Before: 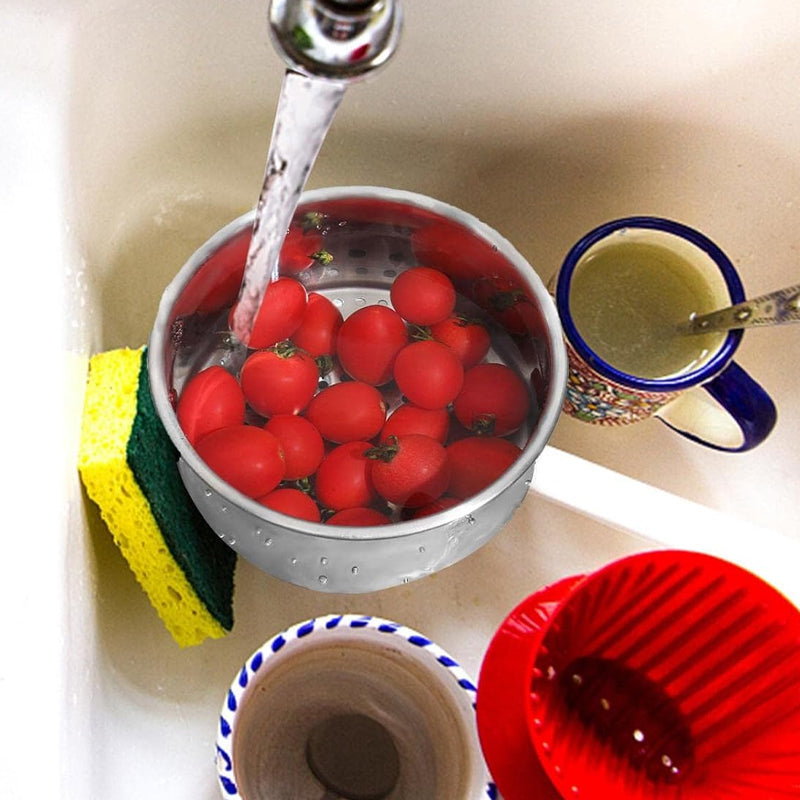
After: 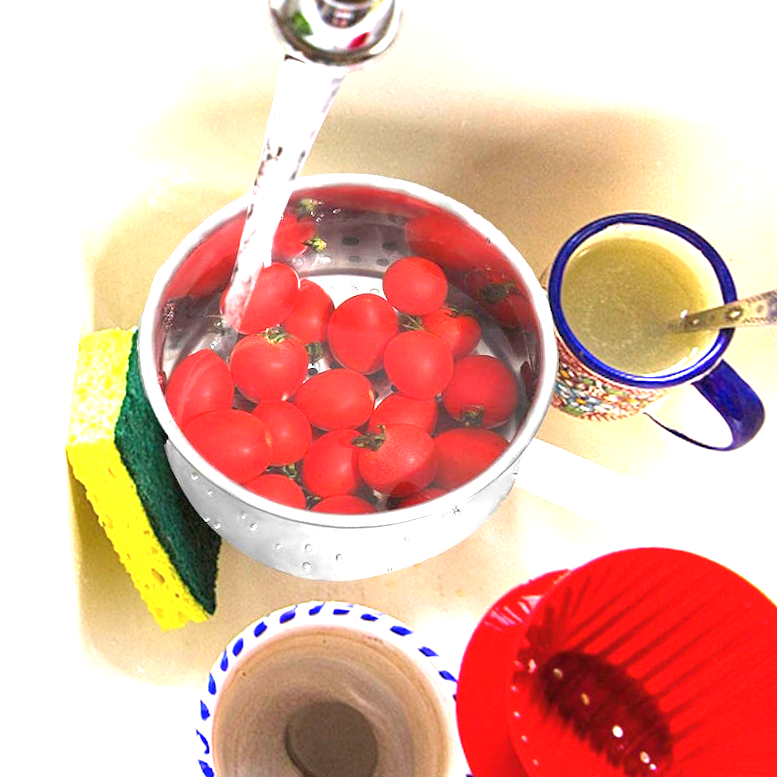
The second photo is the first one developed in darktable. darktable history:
color balance rgb: perceptual saturation grading › global saturation -0.31%, global vibrance -8%, contrast -13%, saturation formula JzAzBz (2021)
crop and rotate: angle -1.69°
exposure: black level correction 0, exposure 1.741 EV, compensate exposure bias true, compensate highlight preservation false
